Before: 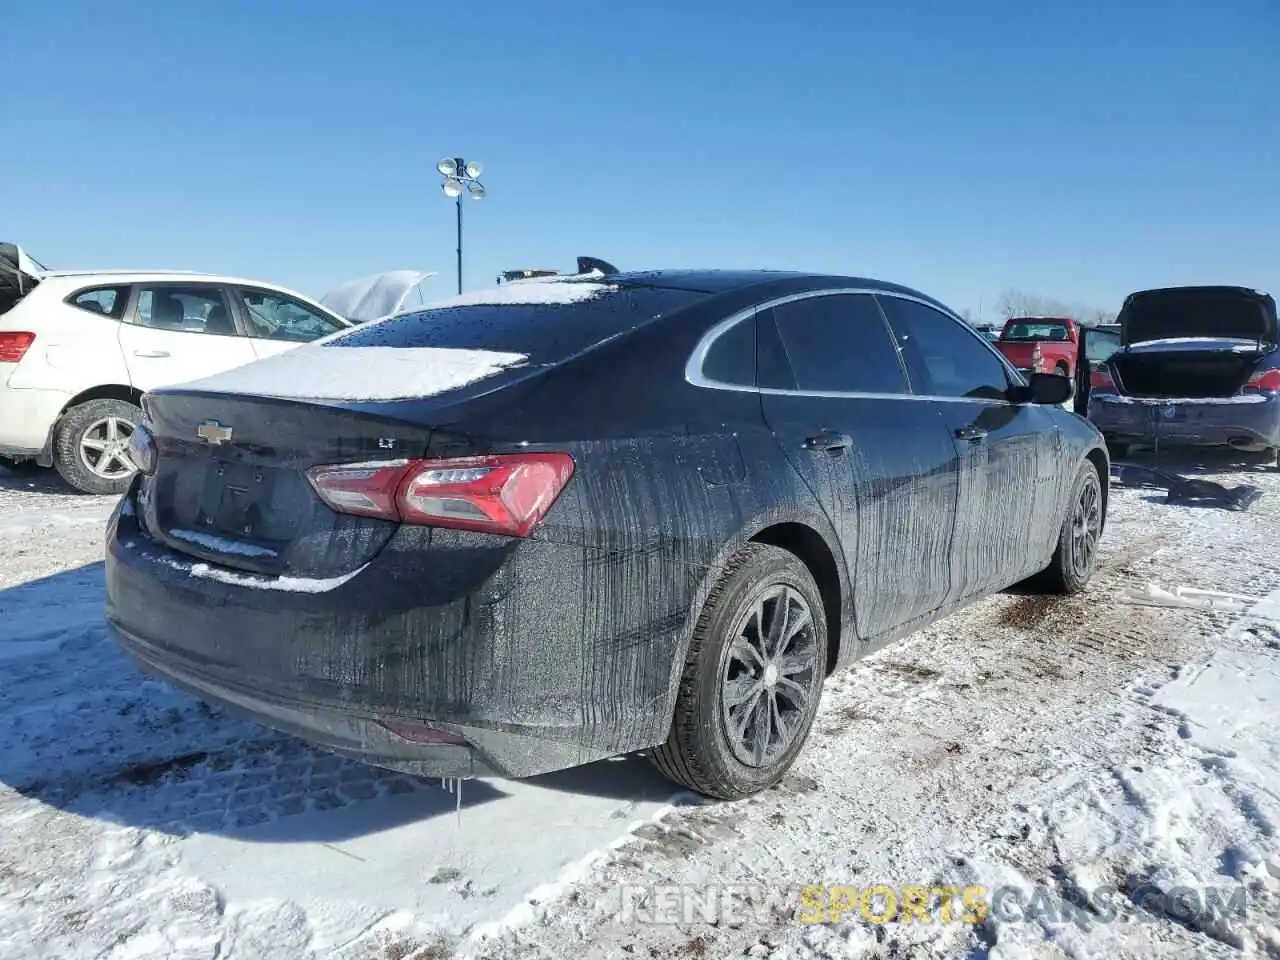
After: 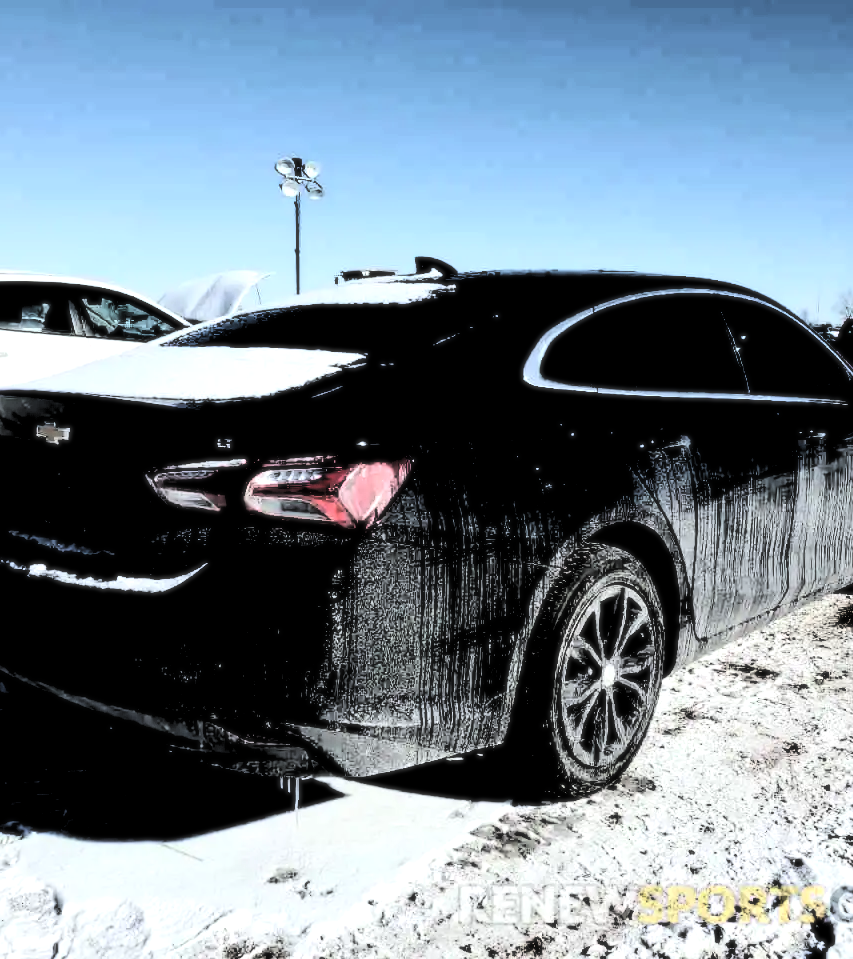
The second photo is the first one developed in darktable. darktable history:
color correction: saturation 0.99
contrast brightness saturation: contrast 0.28
crop and rotate: left 12.673%, right 20.66%
soften: size 10%, saturation 50%, brightness 0.2 EV, mix 10%
tone curve: curves: ch0 [(0, 0) (0.004, 0.001) (0.133, 0.112) (0.325, 0.362) (0.832, 0.893) (1, 1)], color space Lab, linked channels, preserve colors none
tone equalizer: -8 EV -0.417 EV, -7 EV -0.389 EV, -6 EV -0.333 EV, -5 EV -0.222 EV, -3 EV 0.222 EV, -2 EV 0.333 EV, -1 EV 0.389 EV, +0 EV 0.417 EV, edges refinement/feathering 500, mask exposure compensation -1.57 EV, preserve details no
levels: levels [0.514, 0.759, 1]
